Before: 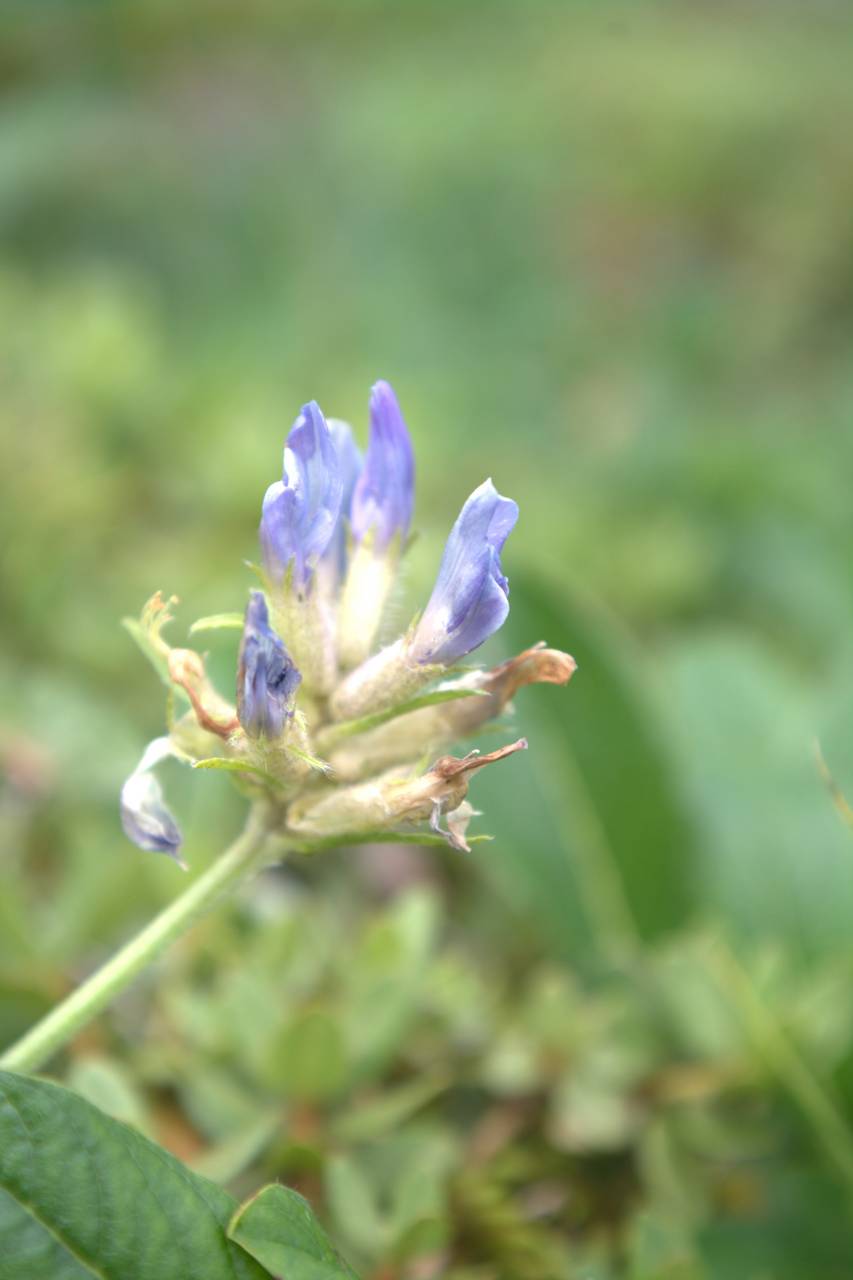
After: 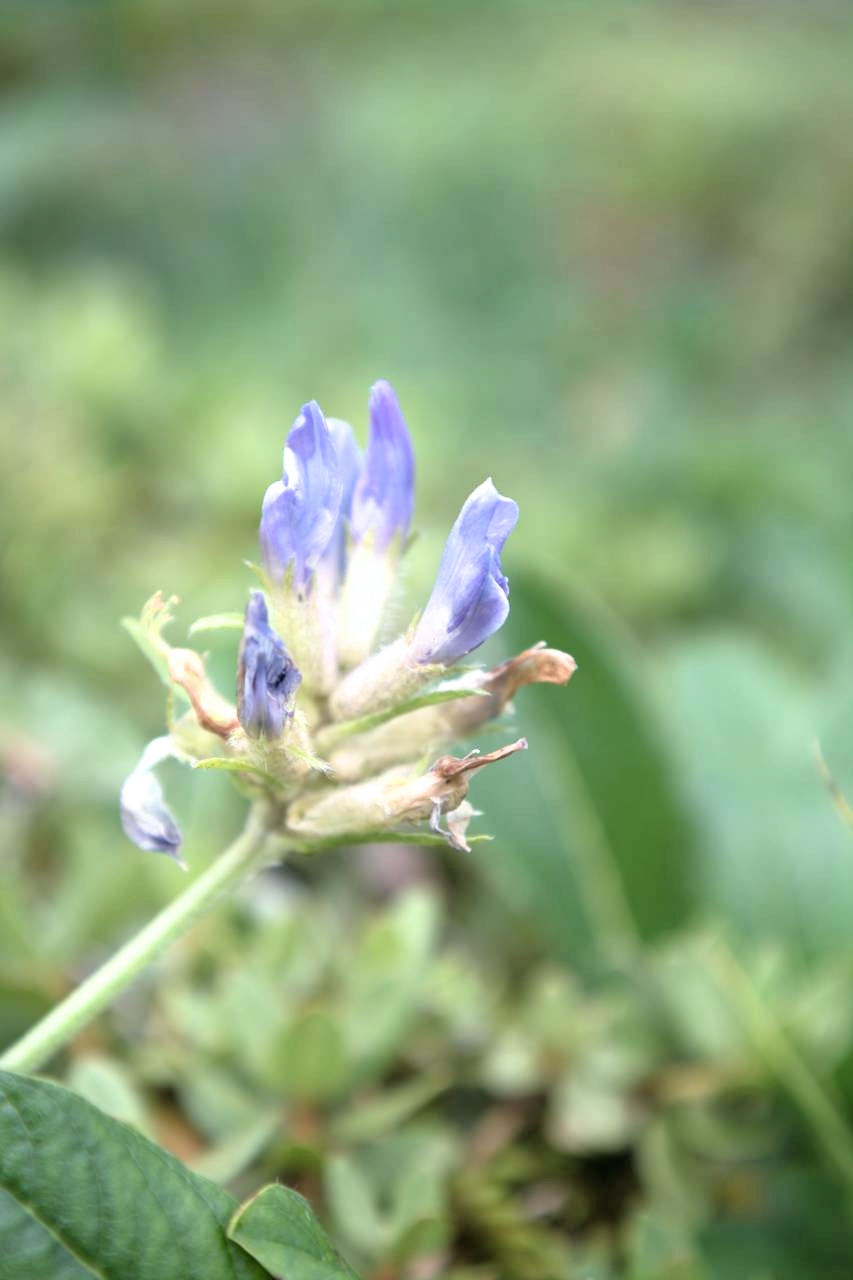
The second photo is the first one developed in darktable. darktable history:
filmic rgb: black relative exposure -3.64 EV, white relative exposure 2.44 EV, hardness 3.29
color calibration: illuminant as shot in camera, x 0.358, y 0.373, temperature 4628.91 K
tone equalizer: on, module defaults
